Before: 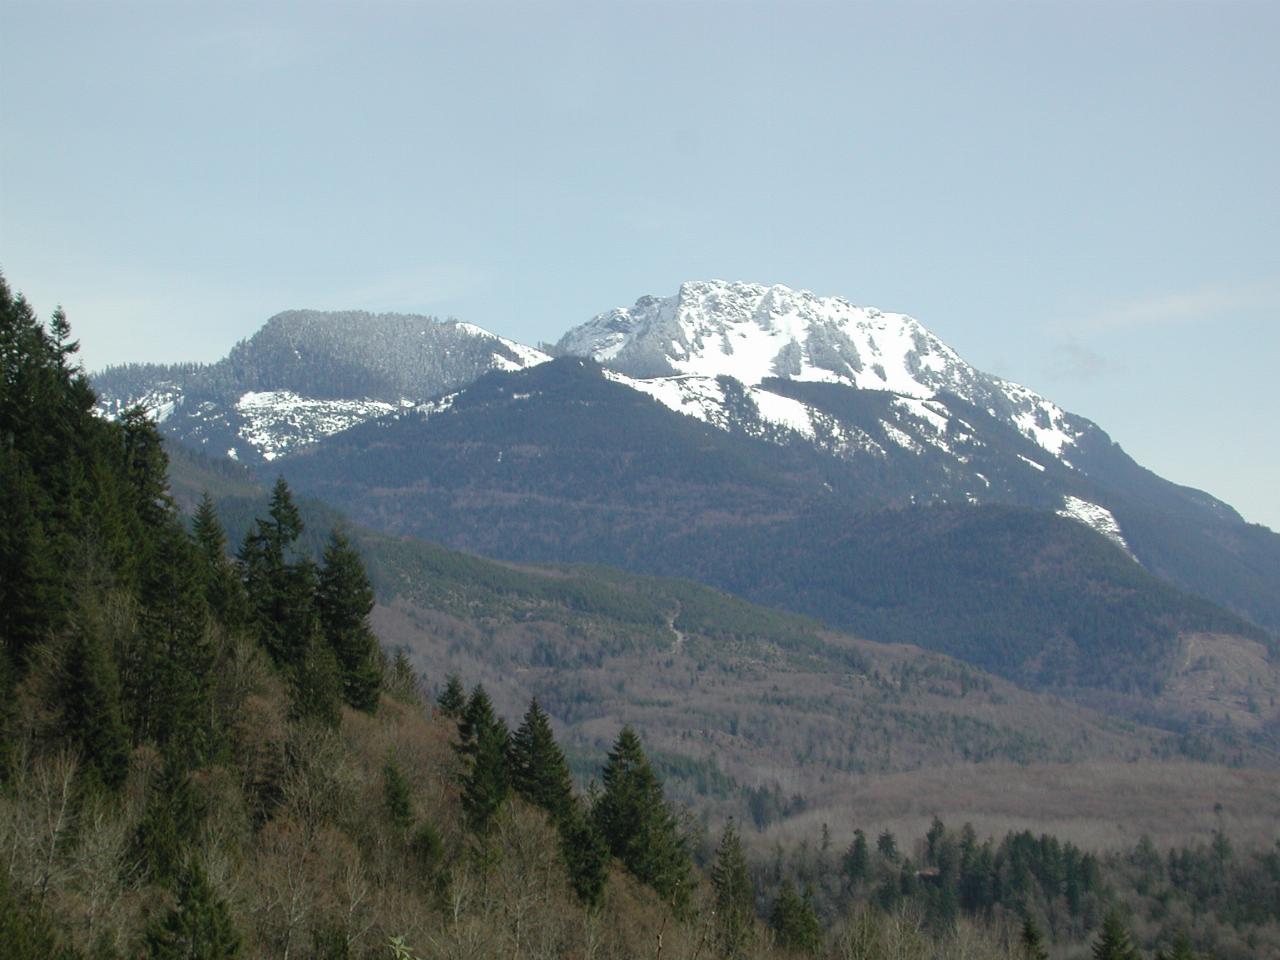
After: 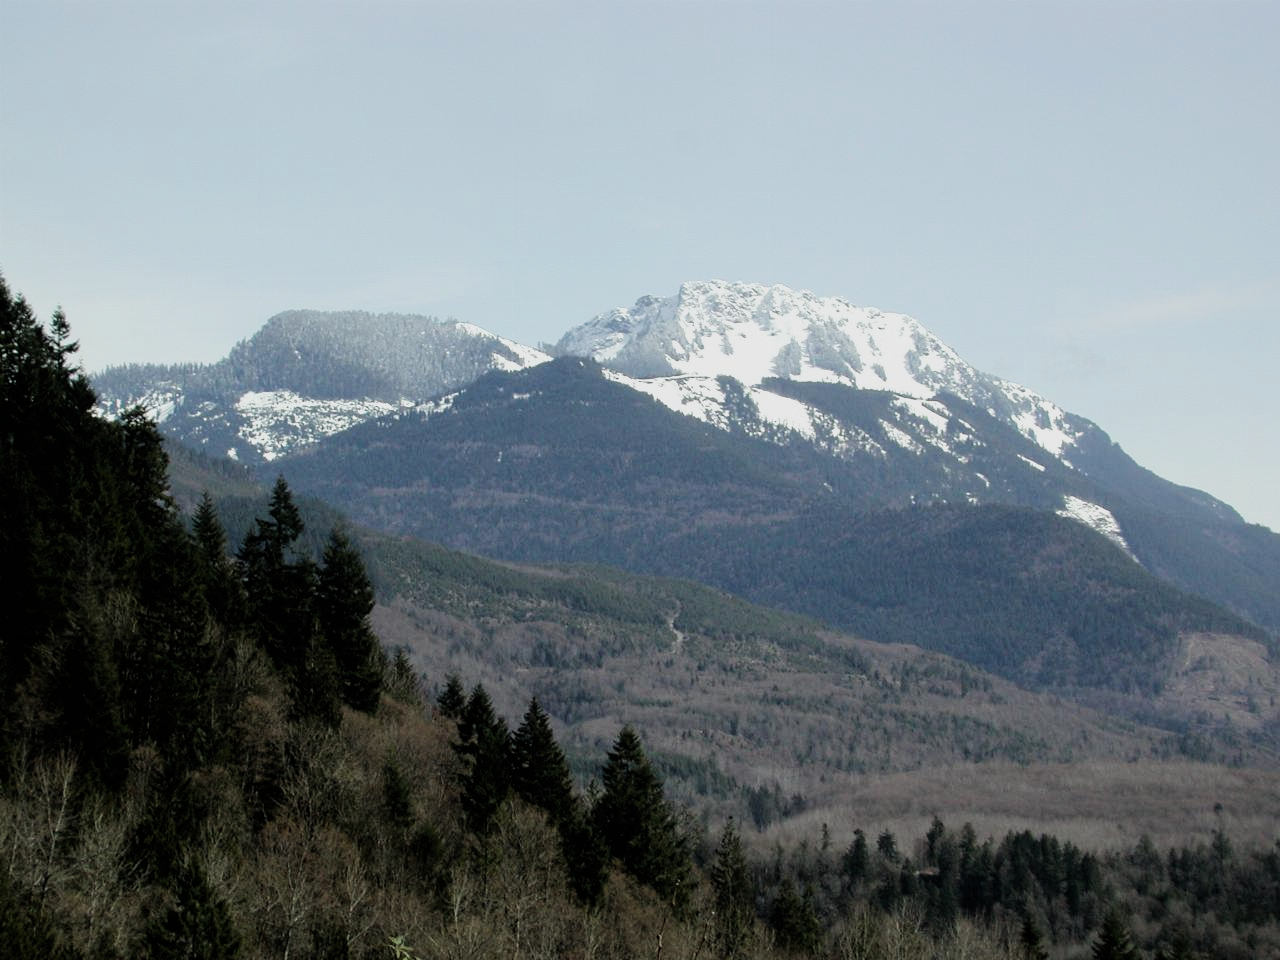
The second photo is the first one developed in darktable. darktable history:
exposure: exposure 0.021 EV, compensate exposure bias true, compensate highlight preservation false
filmic rgb: black relative exposure -5.11 EV, white relative exposure 4 EV, hardness 2.9, contrast 1.403, highlights saturation mix -28.62%
